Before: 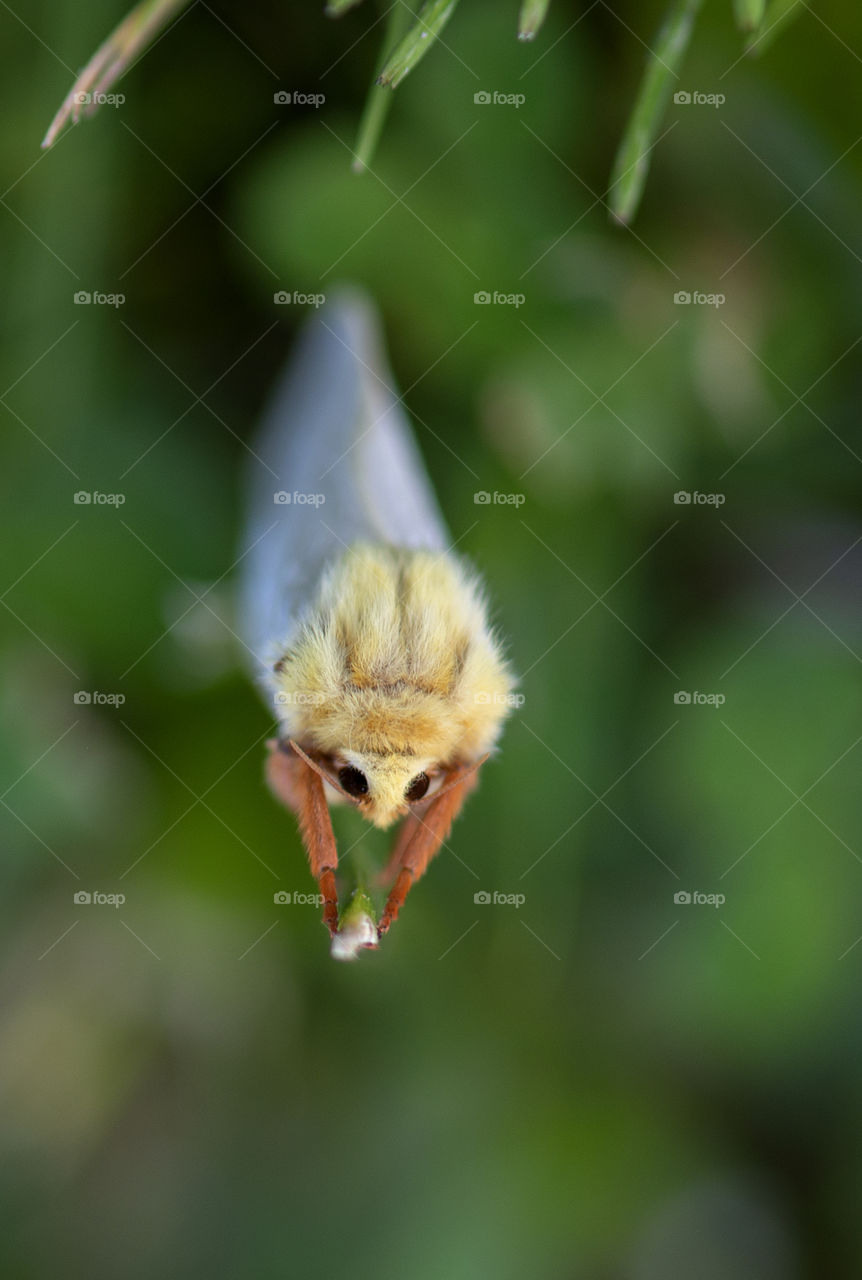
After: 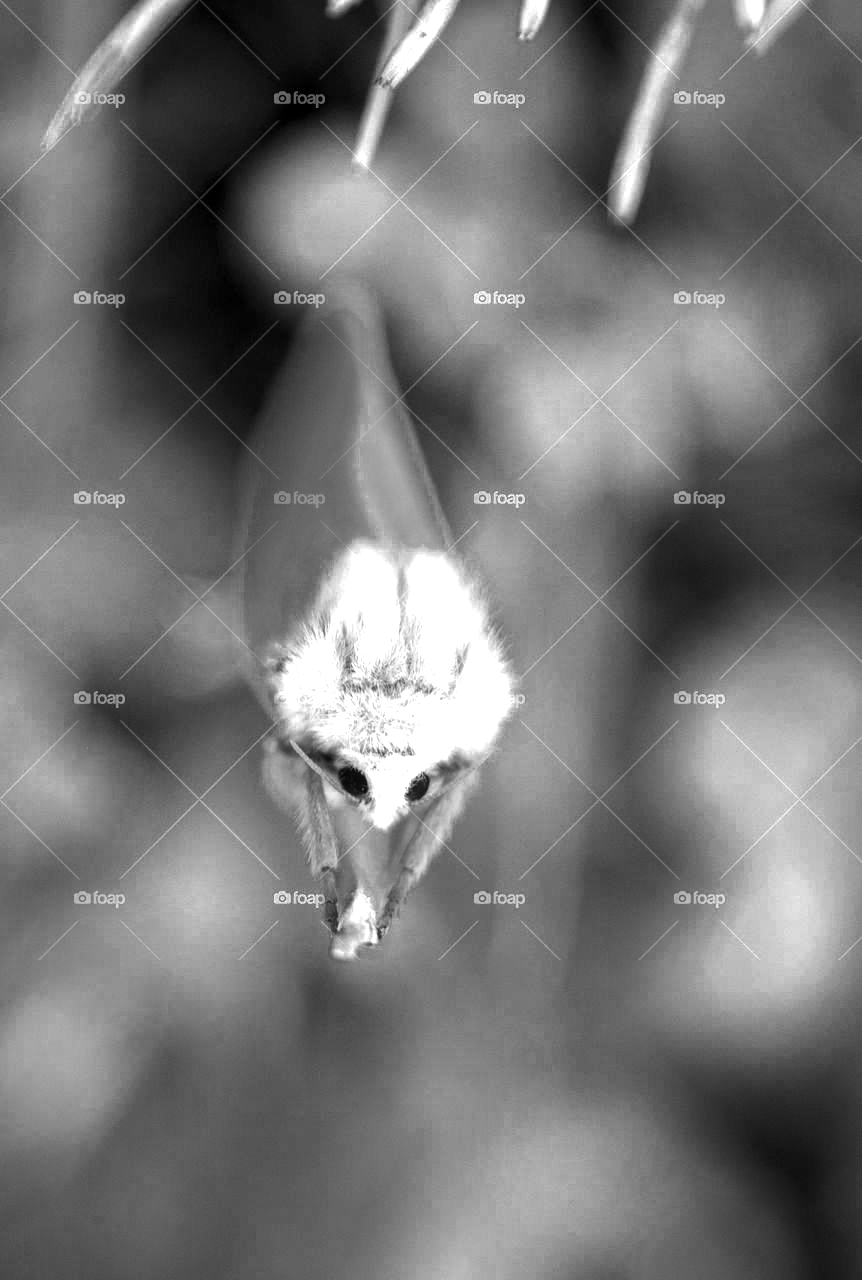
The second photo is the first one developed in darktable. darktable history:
color zones: curves: ch0 [(0, 0.554) (0.146, 0.662) (0.293, 0.86) (0.503, 0.774) (0.637, 0.106) (0.74, 0.072) (0.866, 0.488) (0.998, 0.569)]; ch1 [(0, 0) (0.143, 0) (0.286, 0) (0.429, 0) (0.571, 0) (0.714, 0) (0.857, 0)]
local contrast: on, module defaults
